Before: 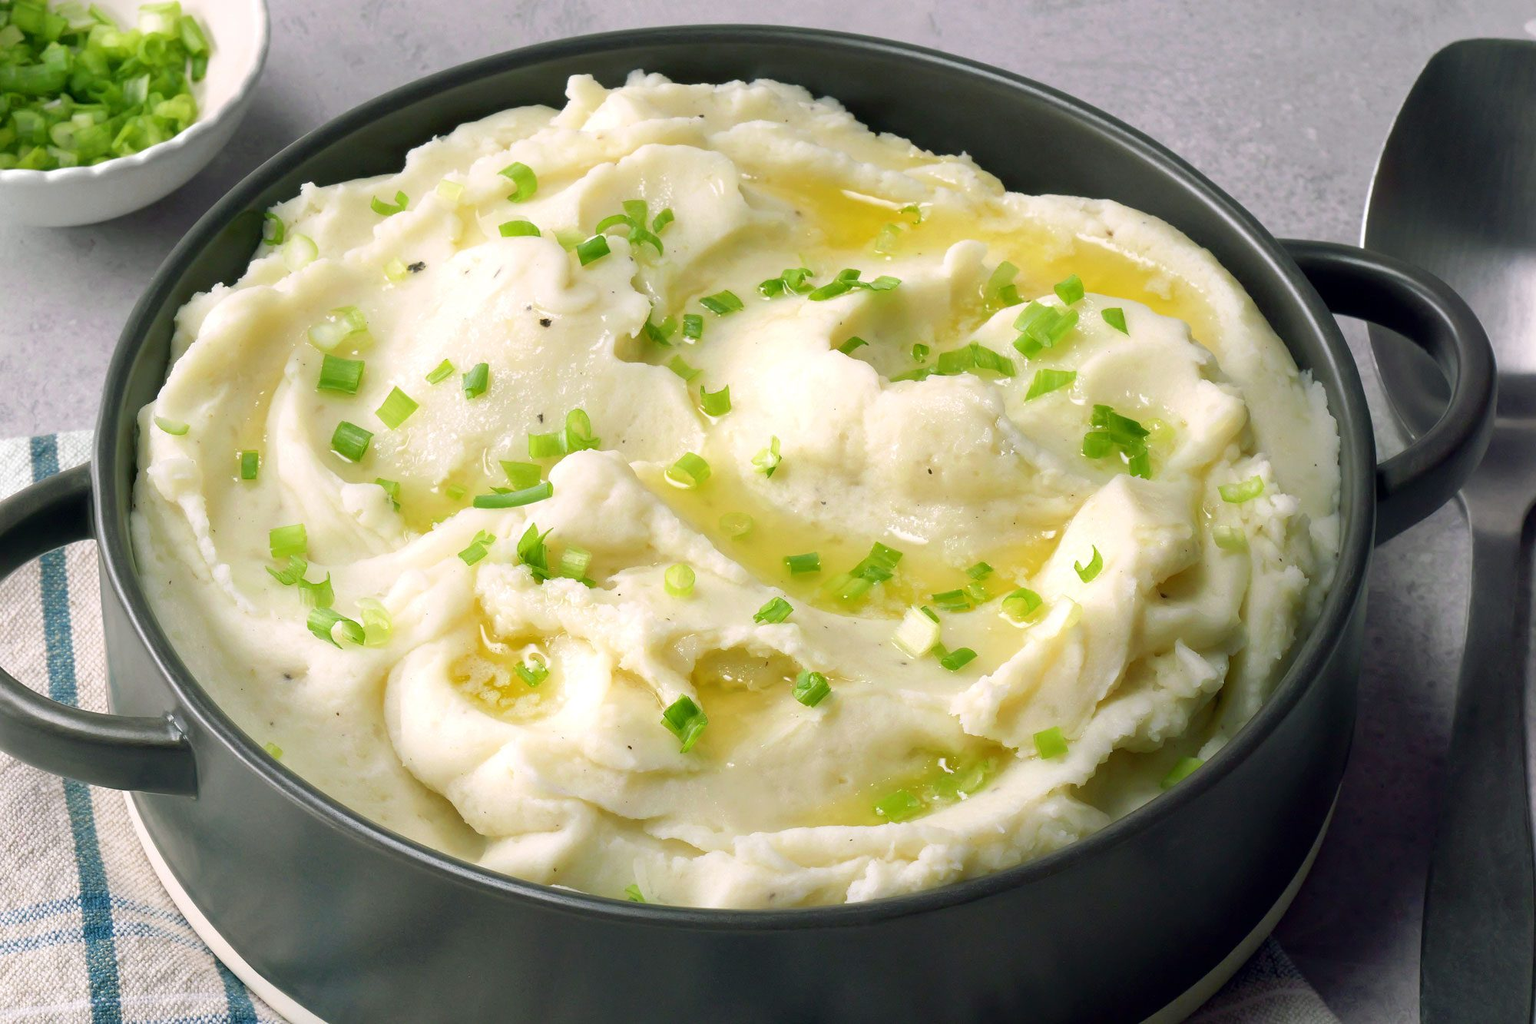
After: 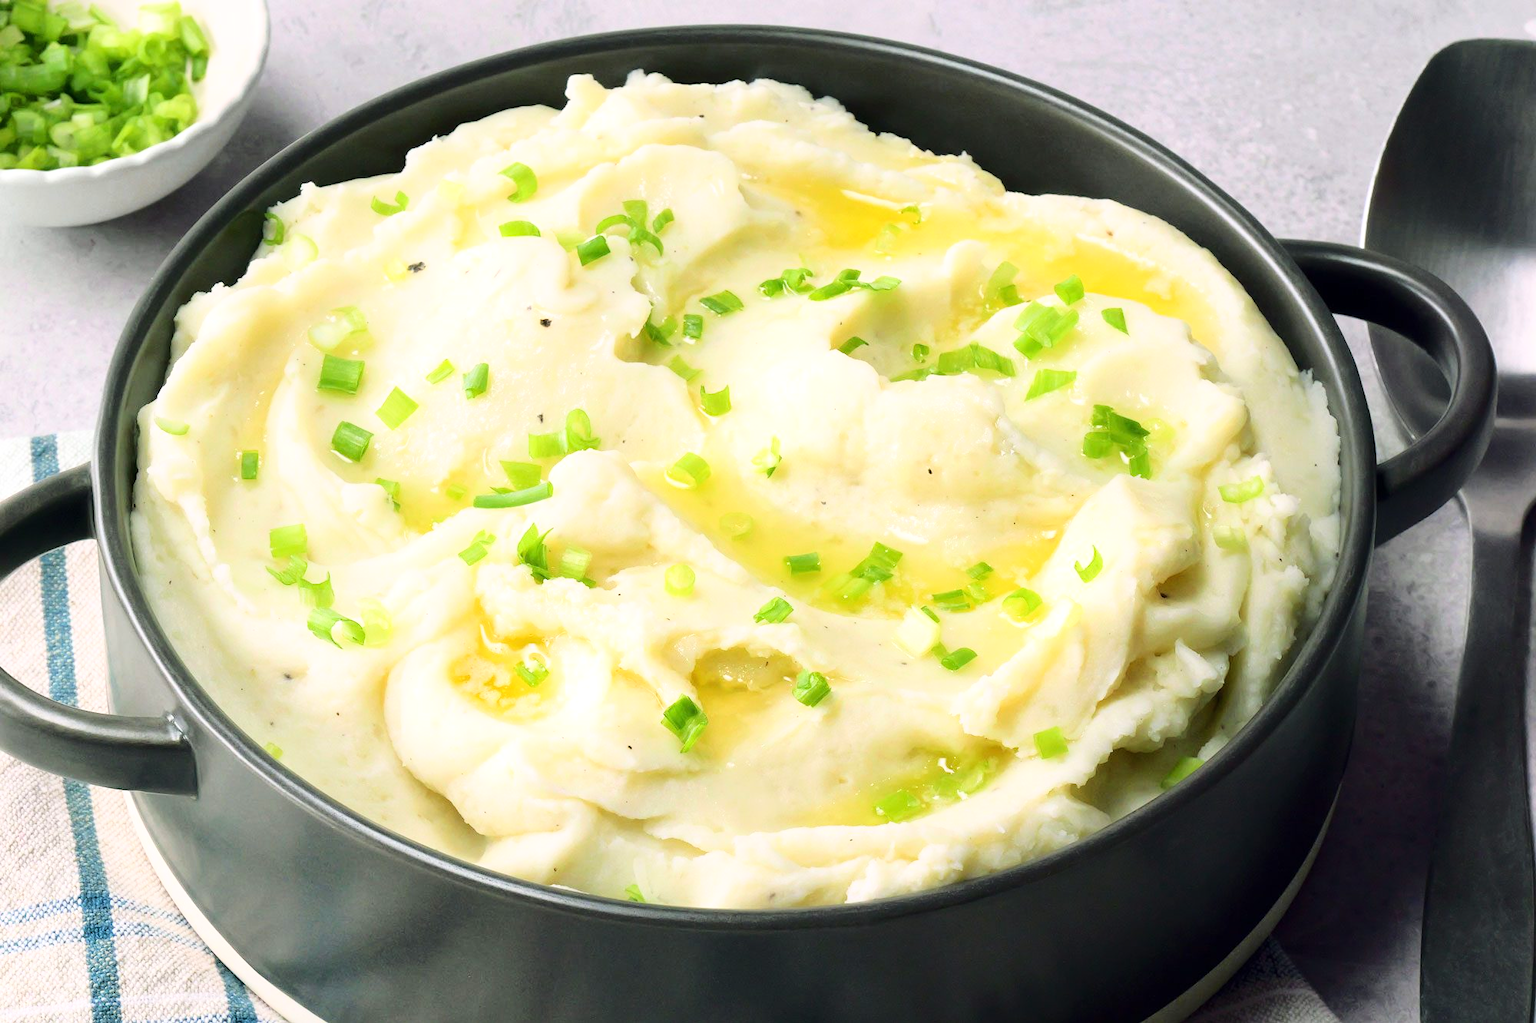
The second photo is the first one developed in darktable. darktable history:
base curve: curves: ch0 [(0, 0) (0.036, 0.037) (0.121, 0.228) (0.46, 0.76) (0.859, 0.983) (1, 1)]
